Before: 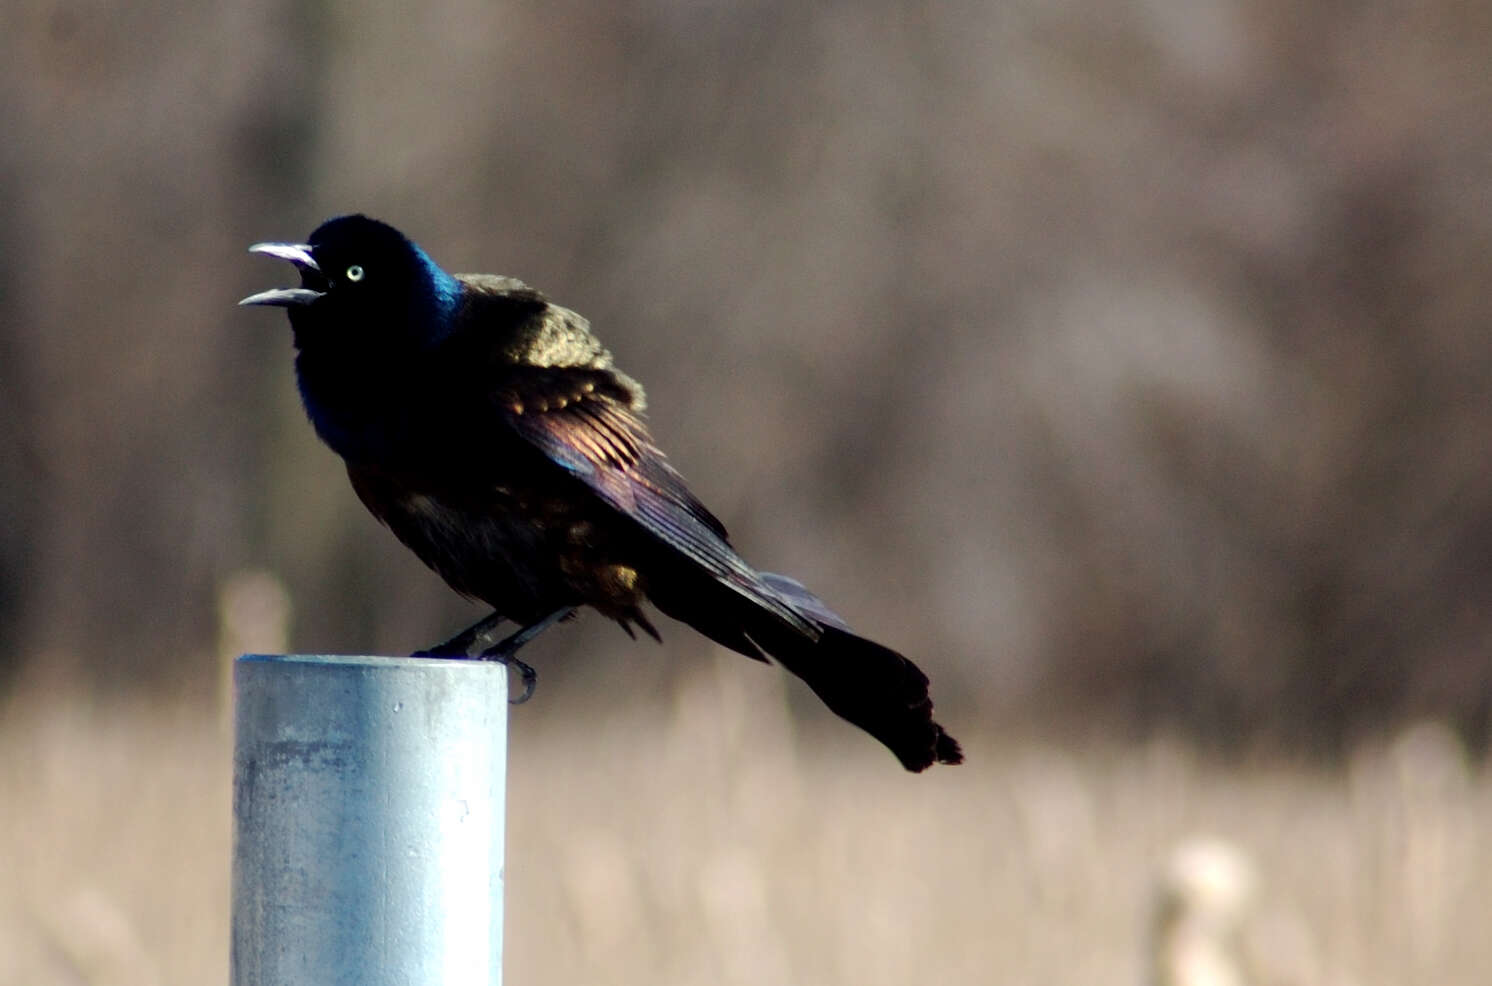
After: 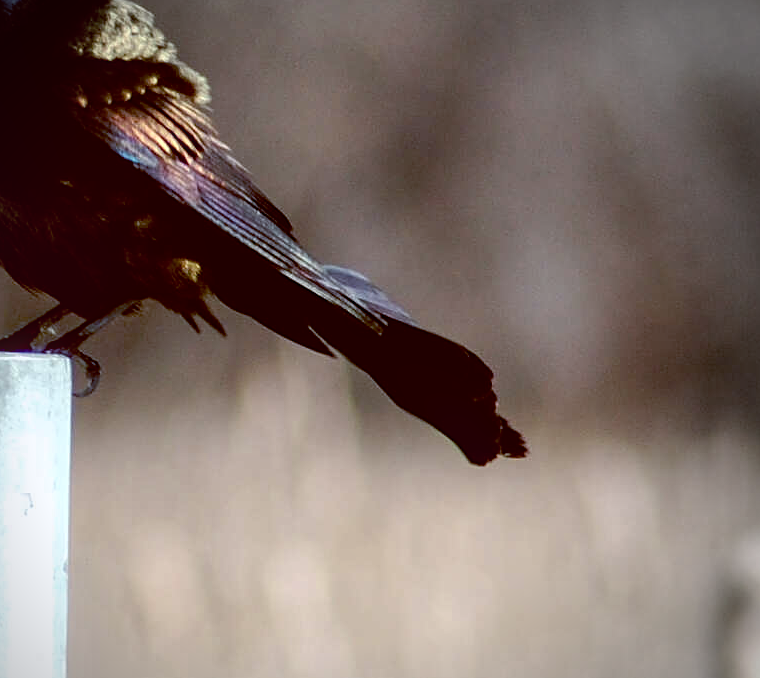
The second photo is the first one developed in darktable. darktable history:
crop and rotate: left 29.237%, top 31.152%, right 19.807%
vignetting: center (-0.15, 0.013)
sharpen: on, module defaults
color balance: lift [1, 1.015, 1.004, 0.985], gamma [1, 0.958, 0.971, 1.042], gain [1, 0.956, 0.977, 1.044]
local contrast: on, module defaults
